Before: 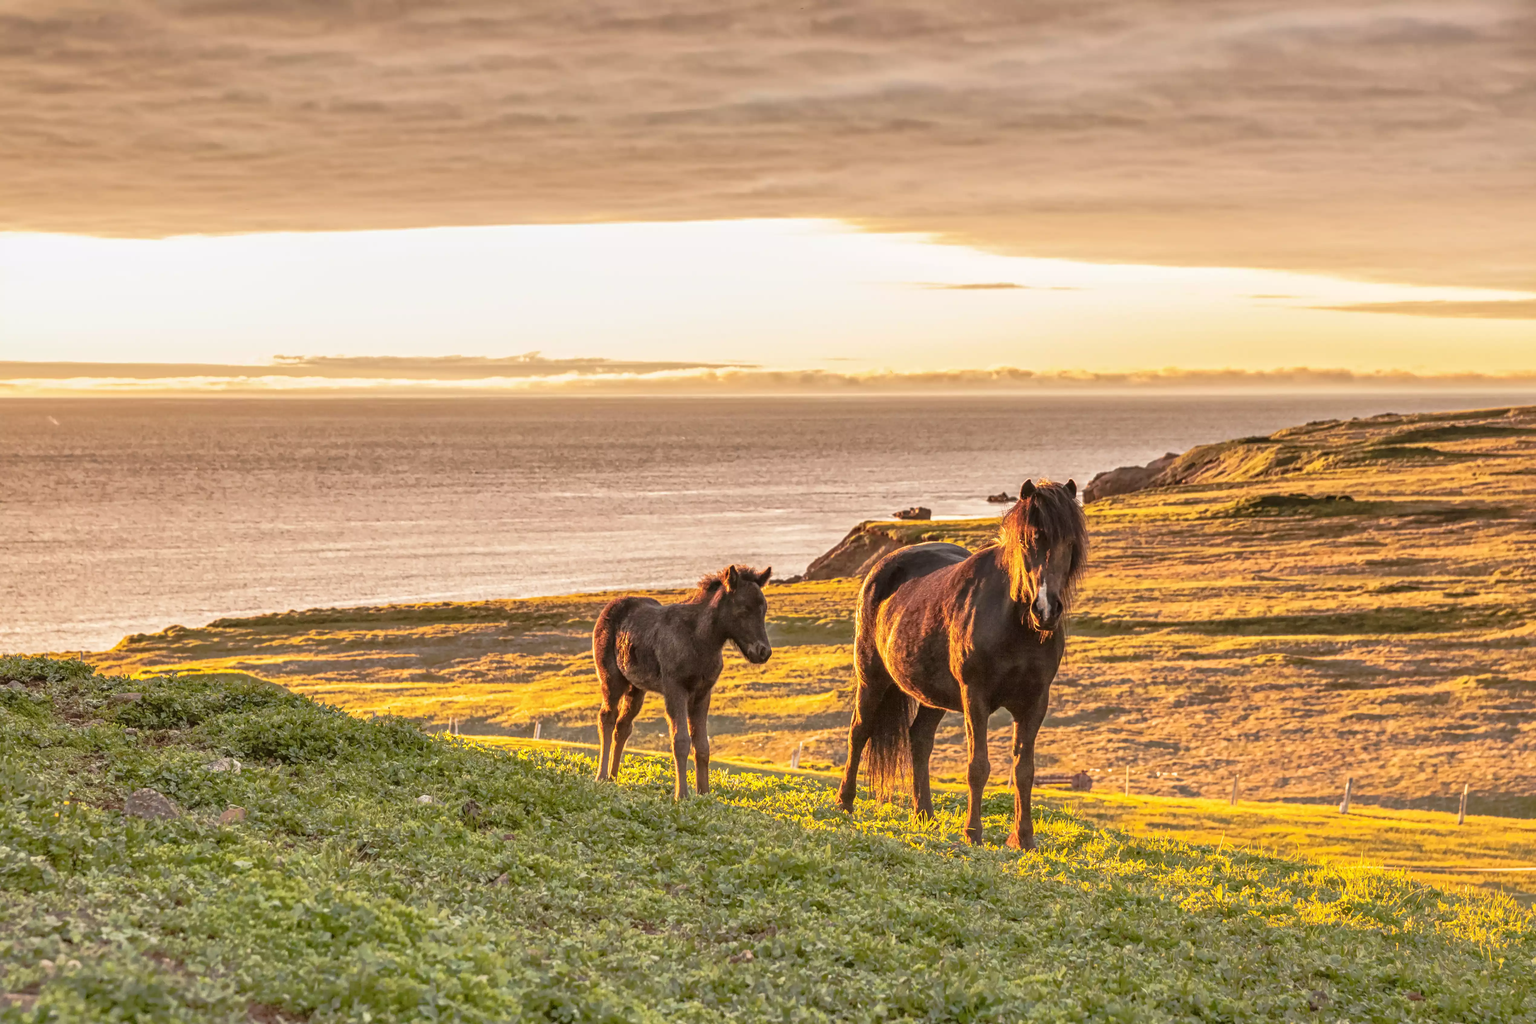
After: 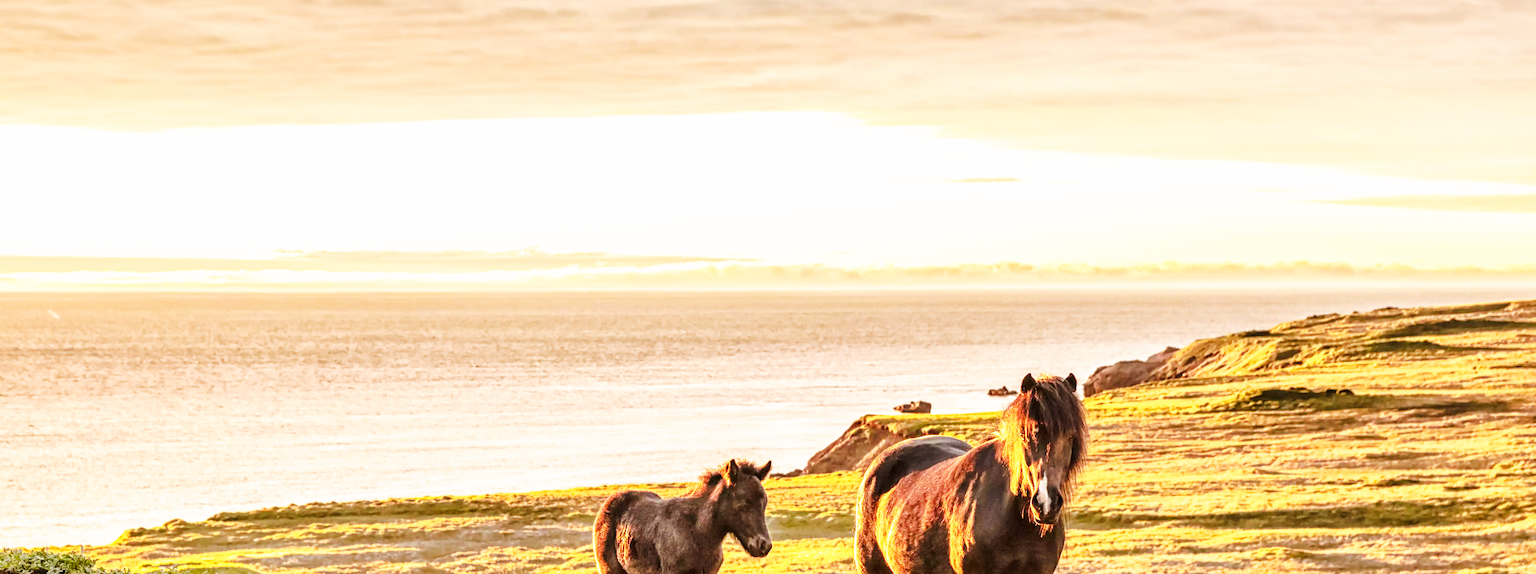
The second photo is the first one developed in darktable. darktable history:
crop and rotate: top 10.442%, bottom 33.459%
base curve: curves: ch0 [(0, 0) (0.007, 0.004) (0.027, 0.03) (0.046, 0.07) (0.207, 0.54) (0.442, 0.872) (0.673, 0.972) (1, 1)], preserve colors none
